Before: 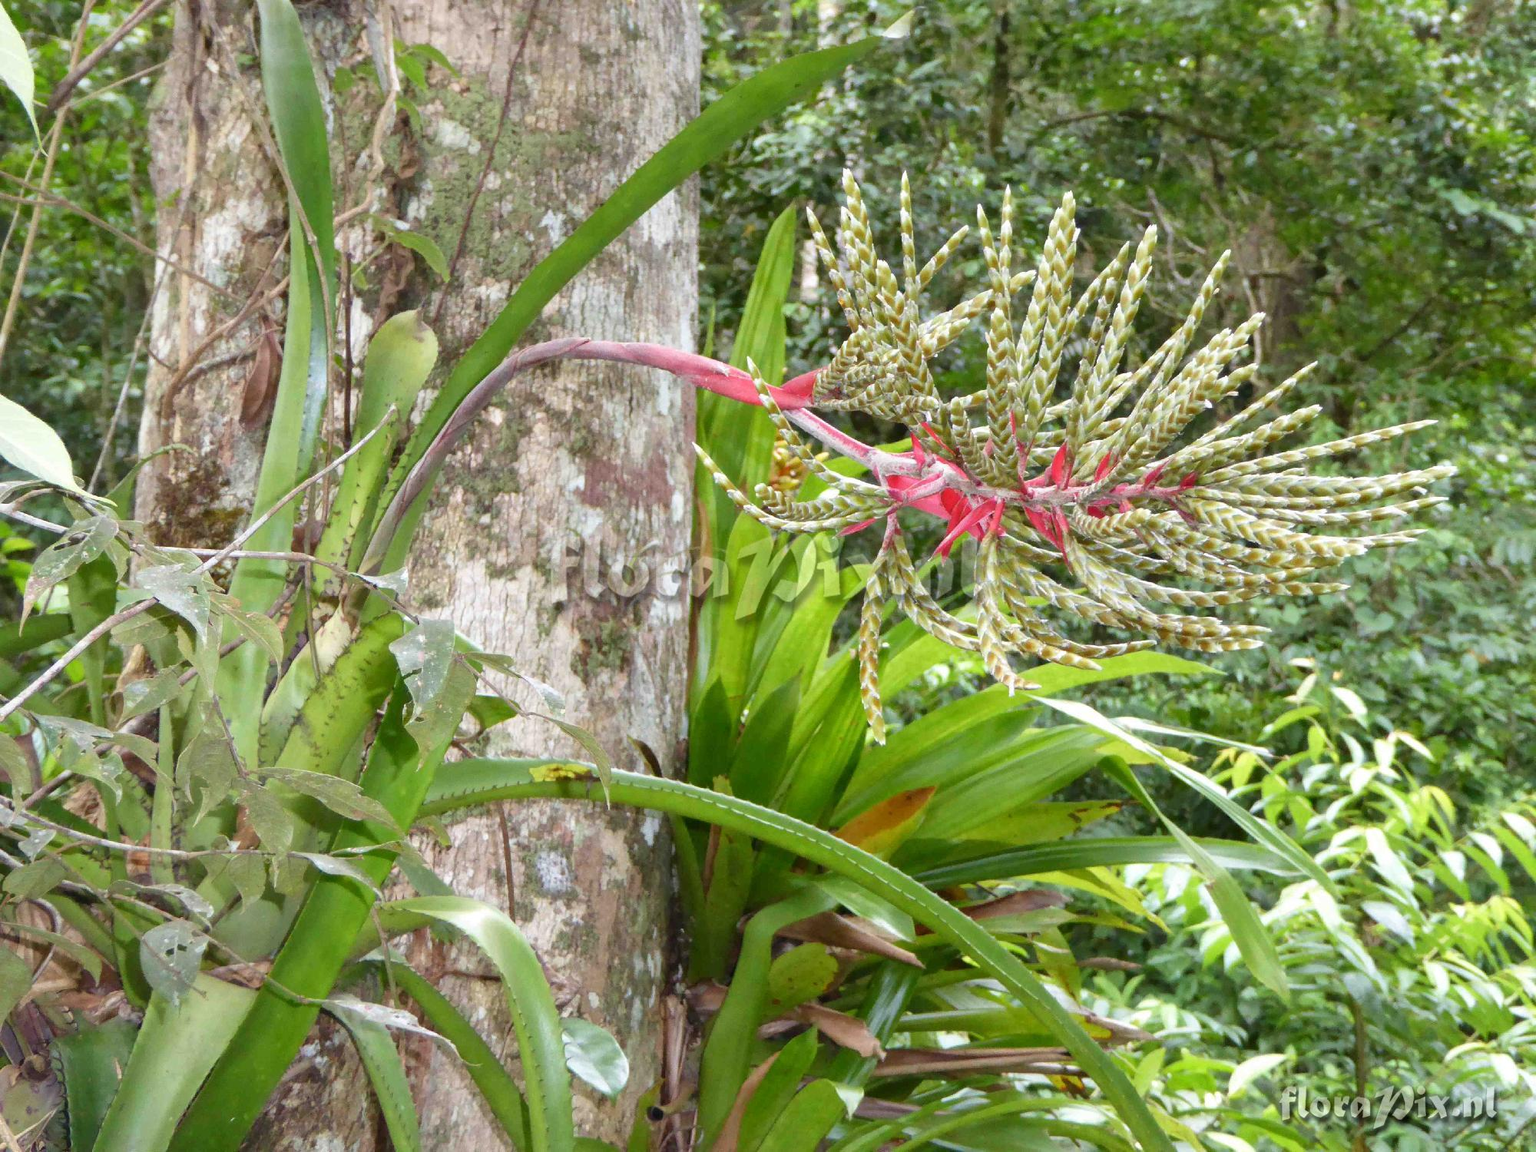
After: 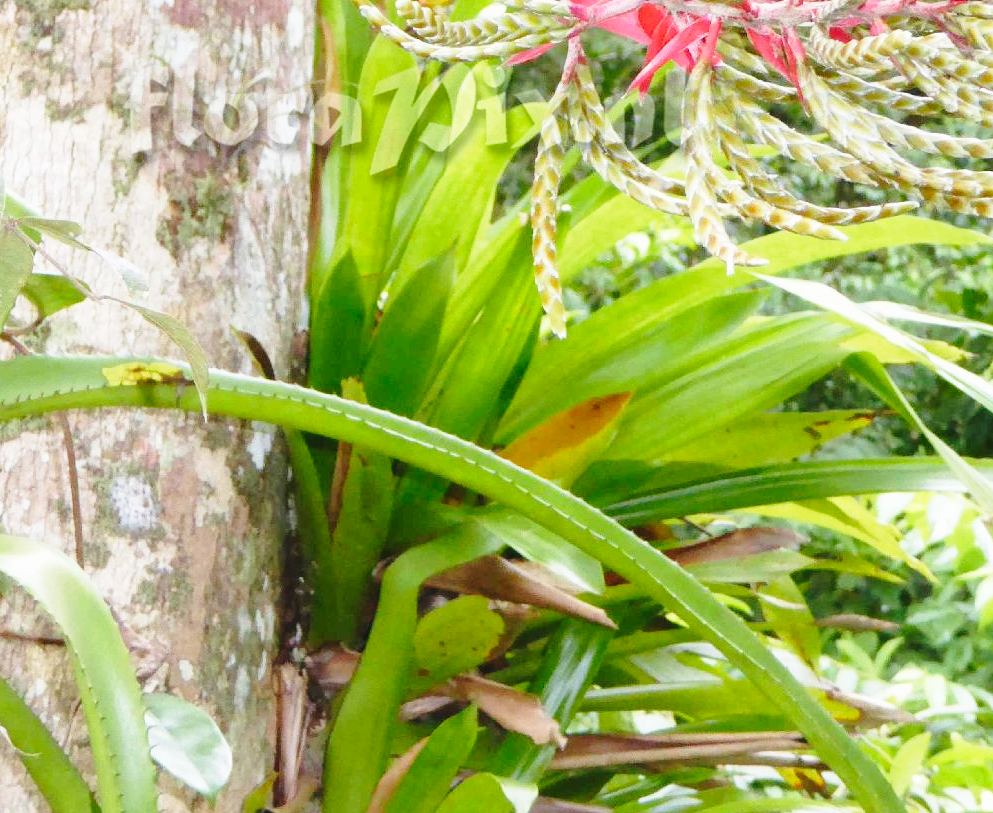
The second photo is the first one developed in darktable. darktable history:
contrast equalizer: y [[0.6 ×6], [0.55 ×6], [0 ×6], [0 ×6], [0 ×6]], mix -0.287
crop: left 29.359%, top 42.193%, right 20.946%, bottom 3.492%
base curve: curves: ch0 [(0, 0) (0.028, 0.03) (0.121, 0.232) (0.46, 0.748) (0.859, 0.968) (1, 1)], preserve colors none
